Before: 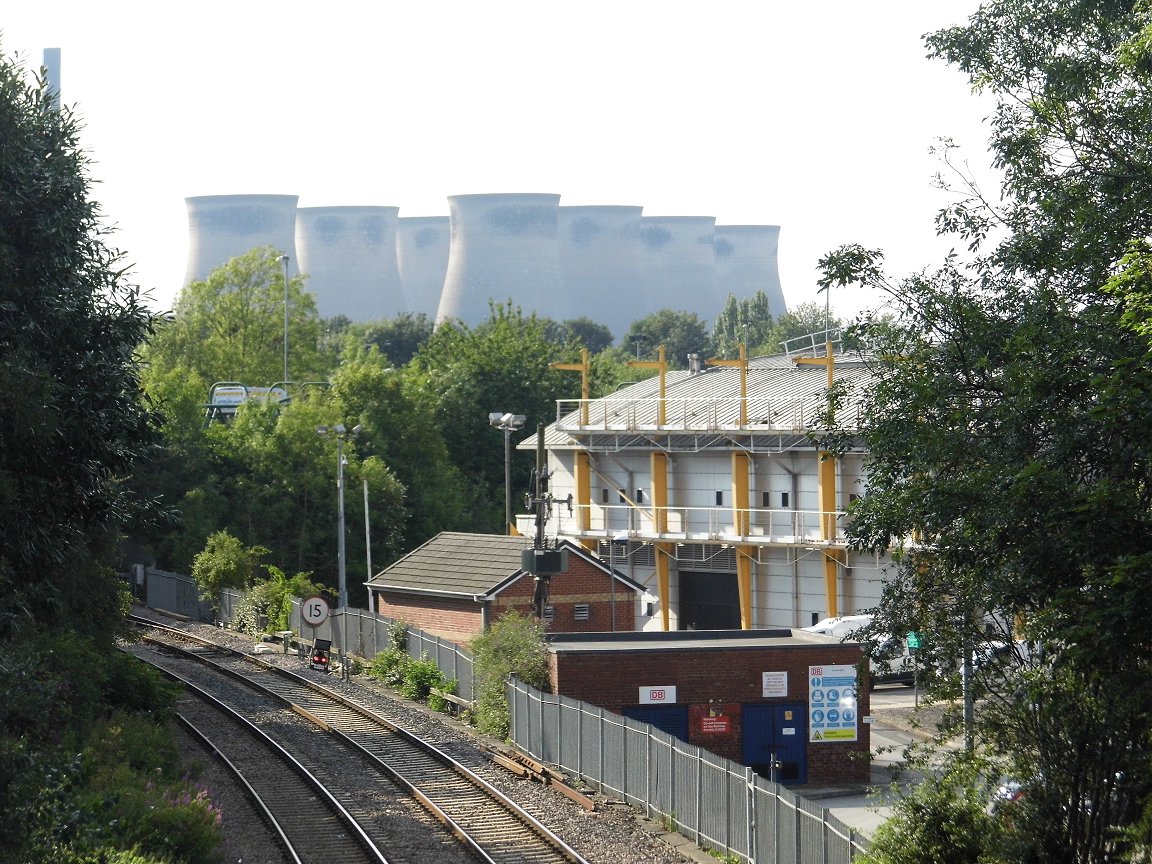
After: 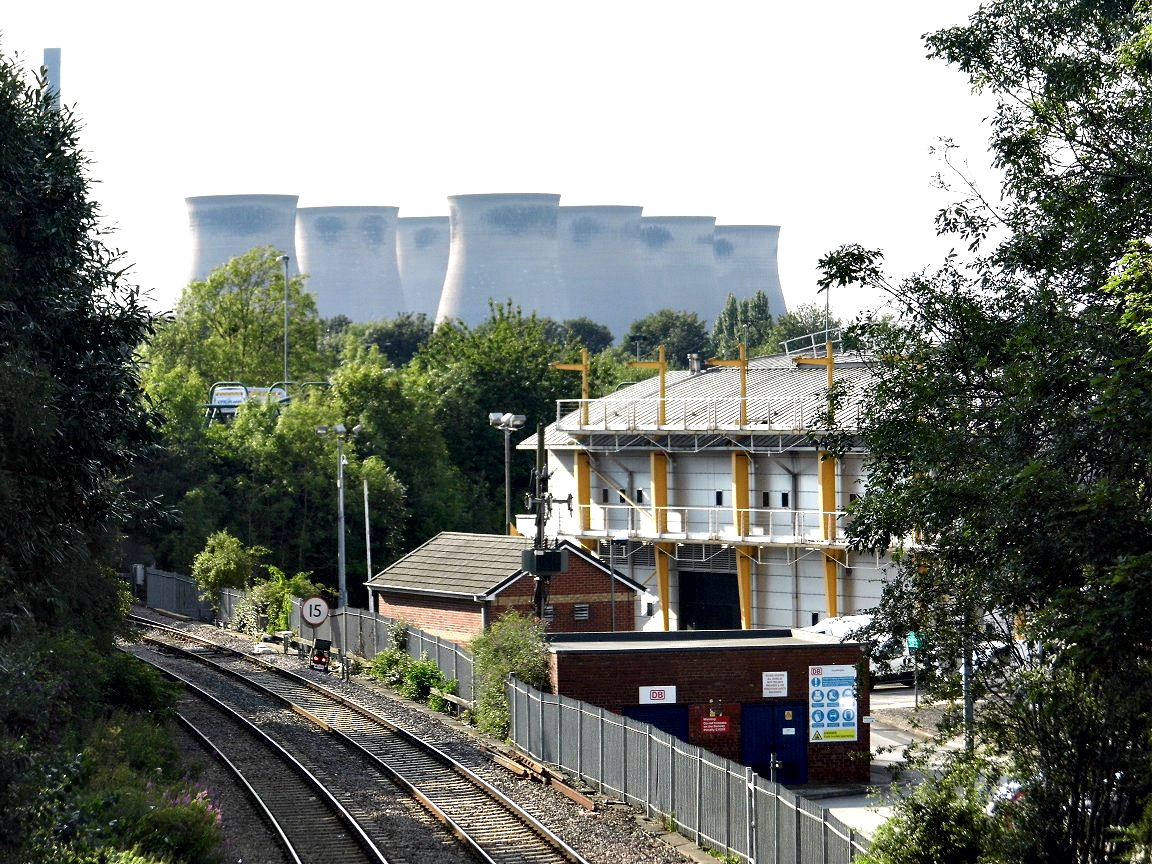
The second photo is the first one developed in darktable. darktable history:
contrast brightness saturation: contrast 0.03, brightness -0.04
contrast equalizer: octaves 7, y [[0.6 ×6], [0.55 ×6], [0 ×6], [0 ×6], [0 ×6]]
